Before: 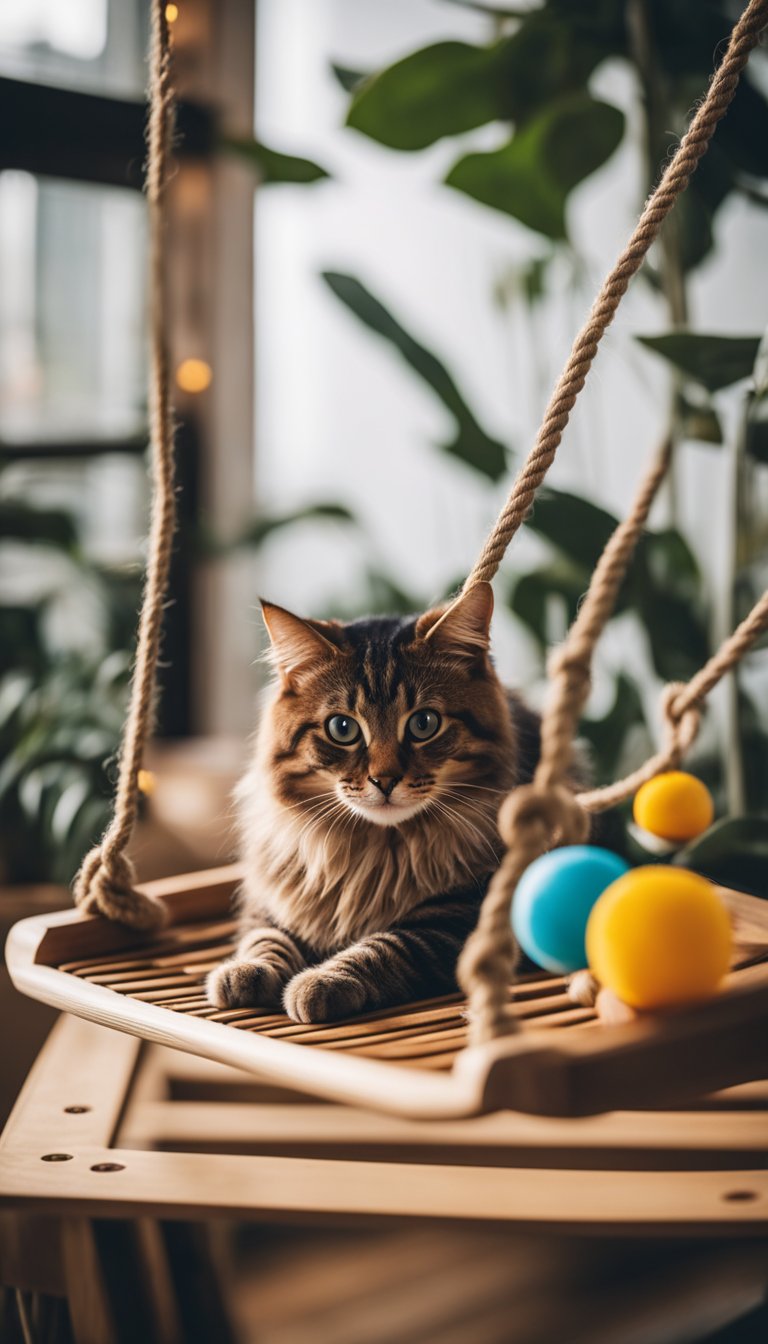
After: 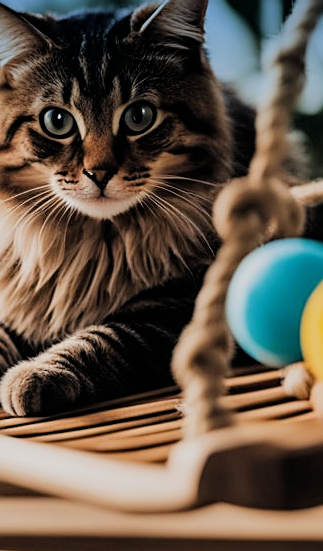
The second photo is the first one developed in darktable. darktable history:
crop: left 37.221%, top 45.169%, right 20.63%, bottom 13.777%
filmic rgb: black relative exposure -5 EV, hardness 2.88, contrast 1.1
sharpen: on, module defaults
graduated density: density 2.02 EV, hardness 44%, rotation 0.374°, offset 8.21, hue 208.8°, saturation 97%
